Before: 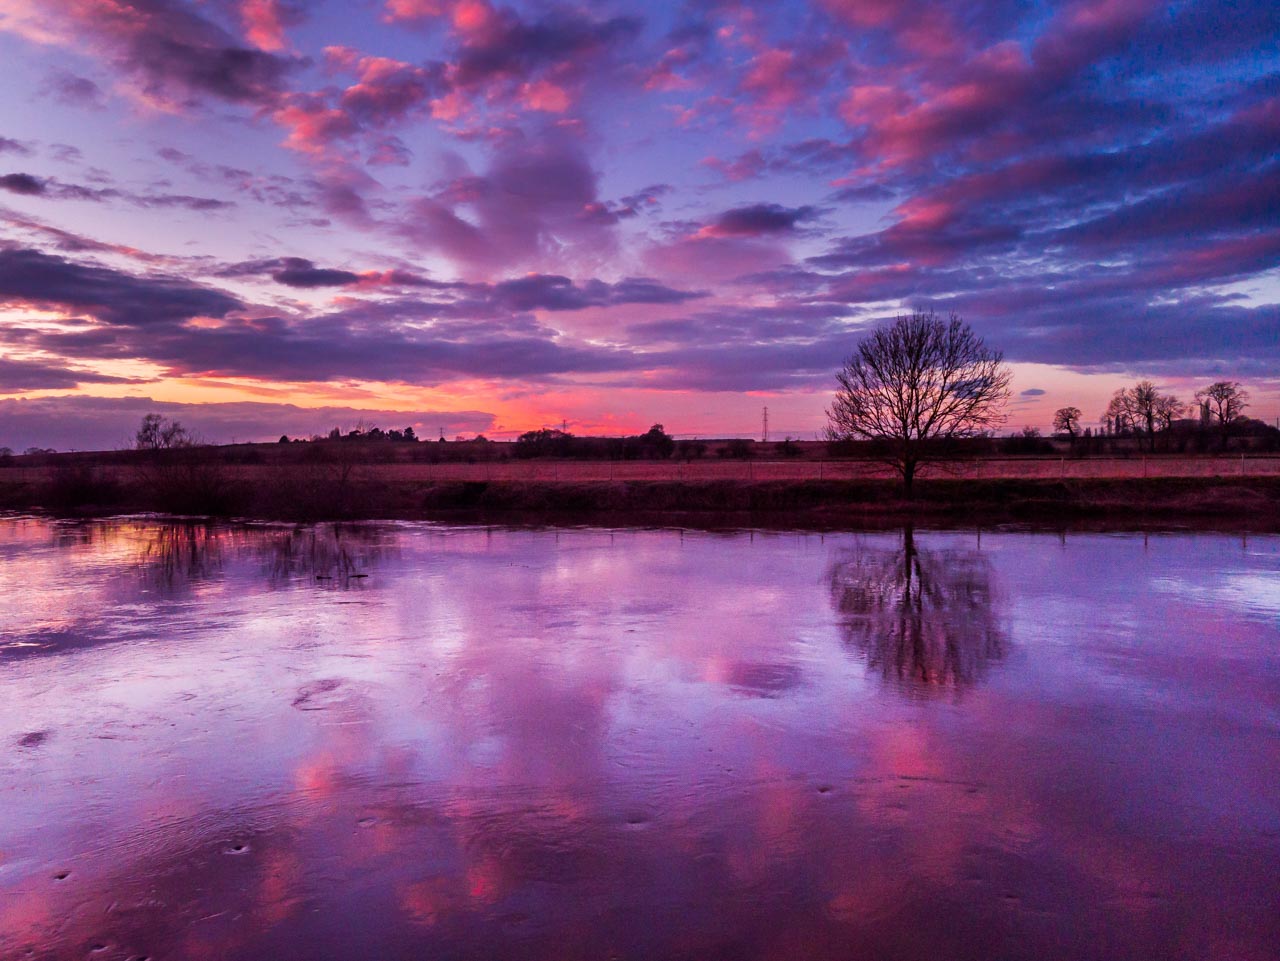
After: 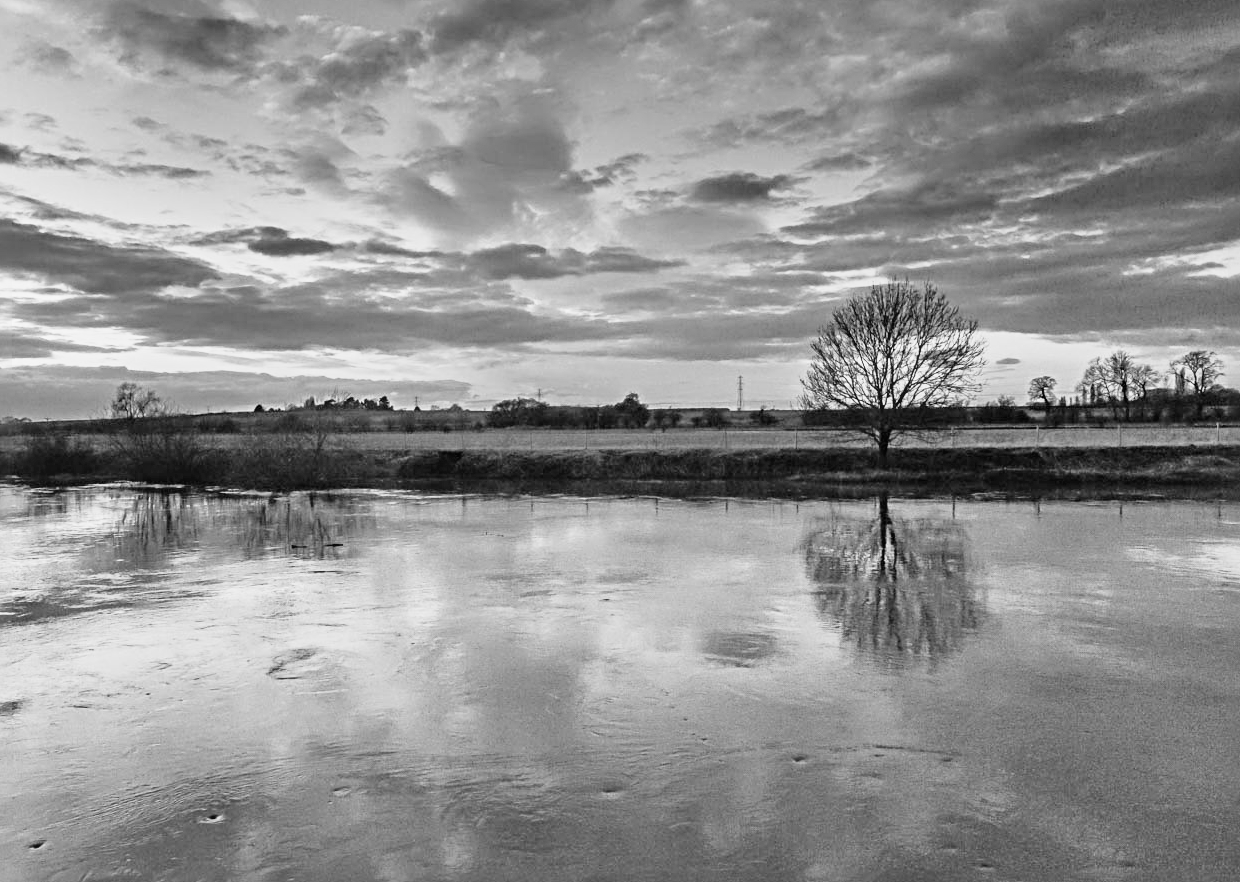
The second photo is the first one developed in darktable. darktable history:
monochrome: a -35.87, b 49.73, size 1.7
base curve: curves: ch0 [(0, 0) (0.028, 0.03) (0.121, 0.232) (0.46, 0.748) (0.859, 0.968) (1, 1)], preserve colors none
color balance: lift [1.005, 1.002, 0.998, 0.998], gamma [1, 1.021, 1.02, 0.979], gain [0.923, 1.066, 1.056, 0.934]
sharpen: radius 4.883
tone equalizer: -8 EV 2 EV, -7 EV 2 EV, -6 EV 2 EV, -5 EV 2 EV, -4 EV 2 EV, -3 EV 1.5 EV, -2 EV 1 EV, -1 EV 0.5 EV
bloom: size 3%, threshold 100%, strength 0%
crop: left 1.964%, top 3.251%, right 1.122%, bottom 4.933%
